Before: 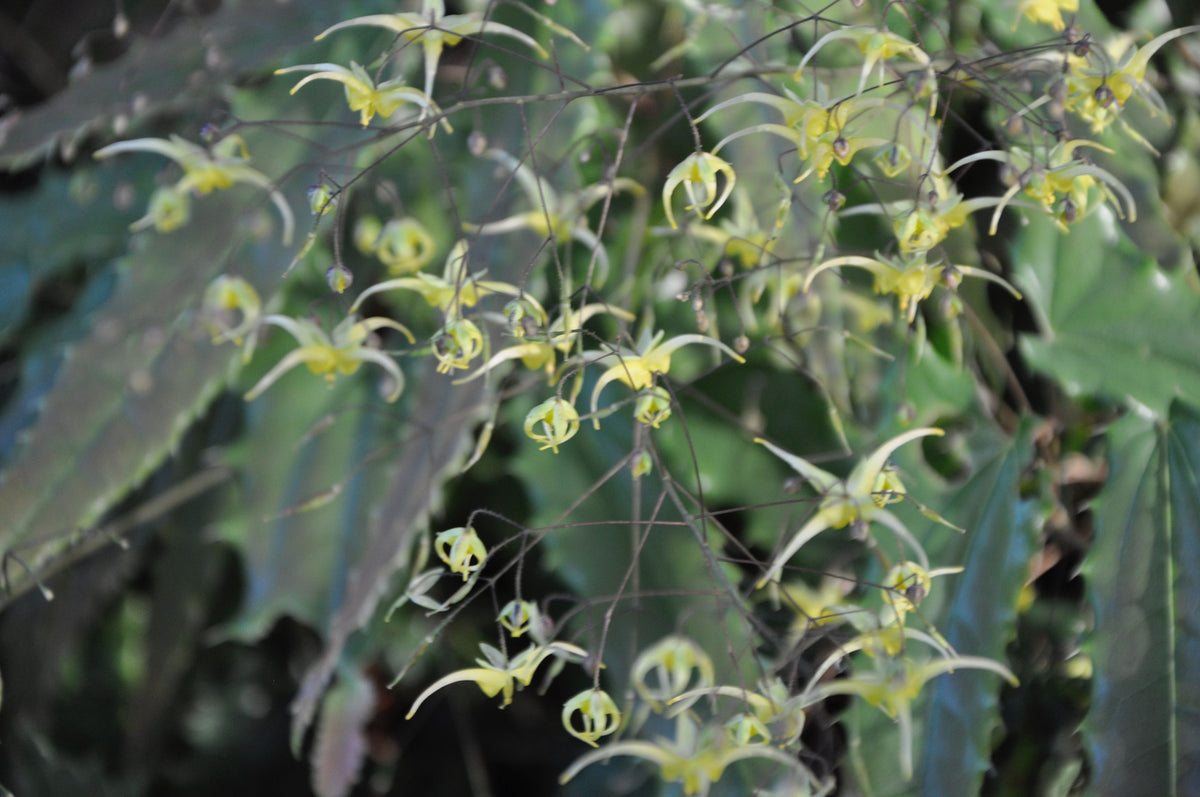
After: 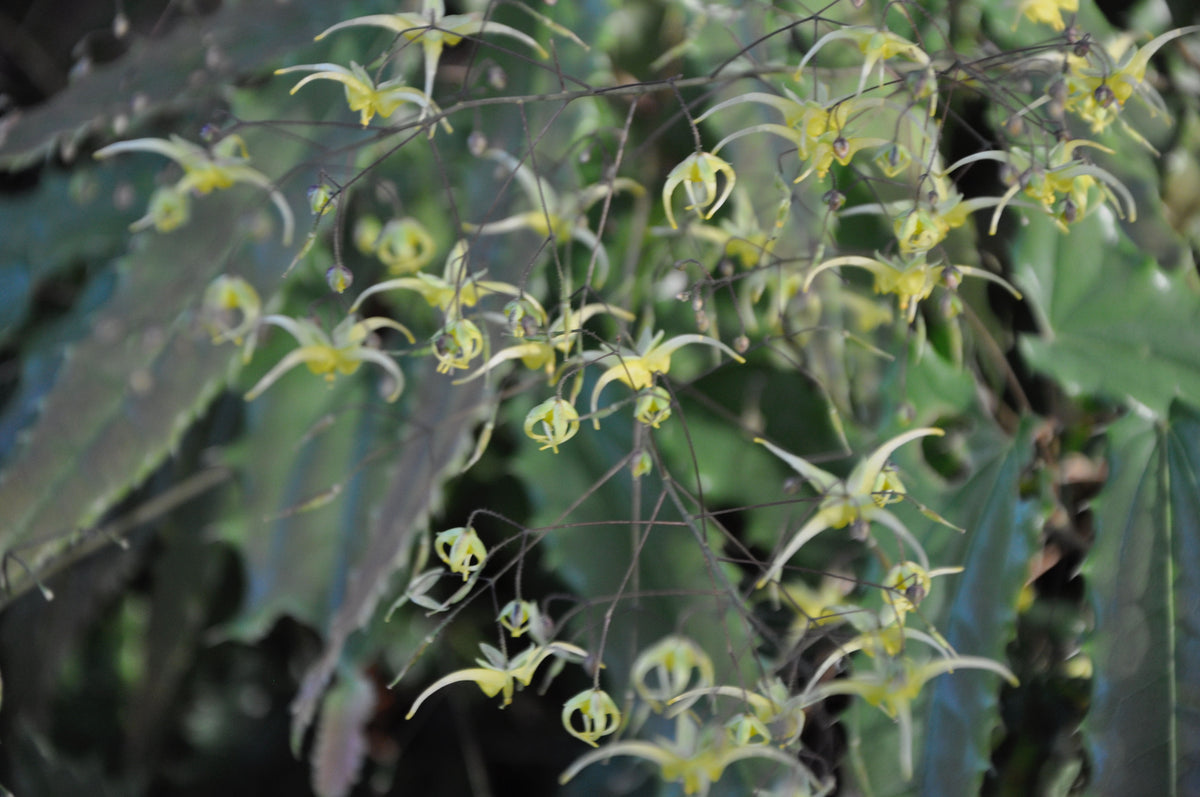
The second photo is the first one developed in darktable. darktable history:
exposure: exposure -0.156 EV, compensate exposure bias true, compensate highlight preservation false
